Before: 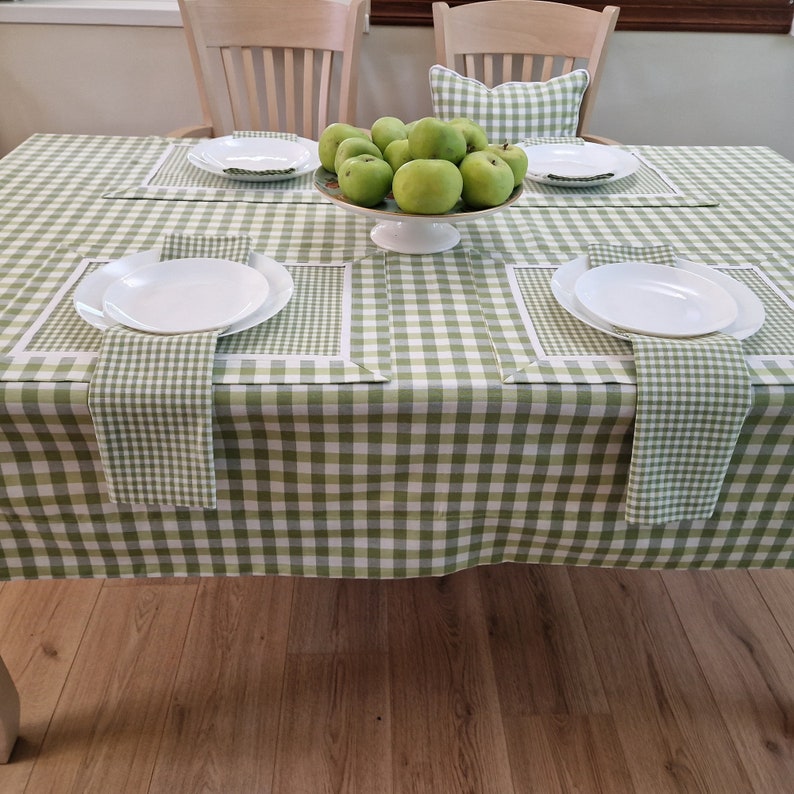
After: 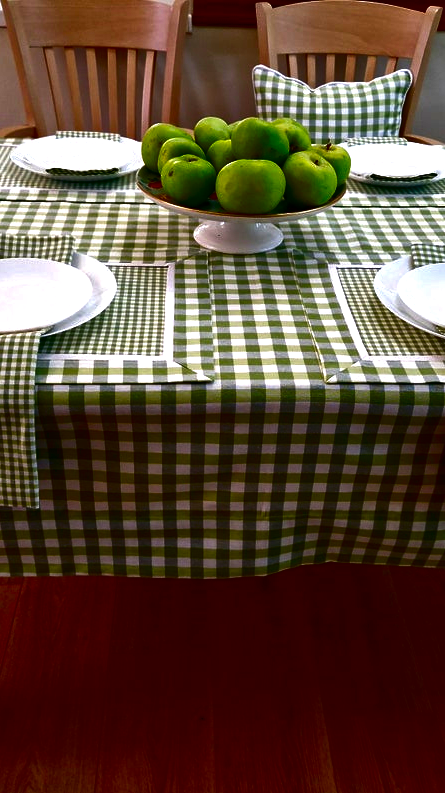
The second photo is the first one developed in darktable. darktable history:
exposure: black level correction 0.001, exposure 0.499 EV, compensate highlight preservation false
crop and rotate: left 22.342%, right 21.508%
contrast brightness saturation: brightness -0.987, saturation 0.985
